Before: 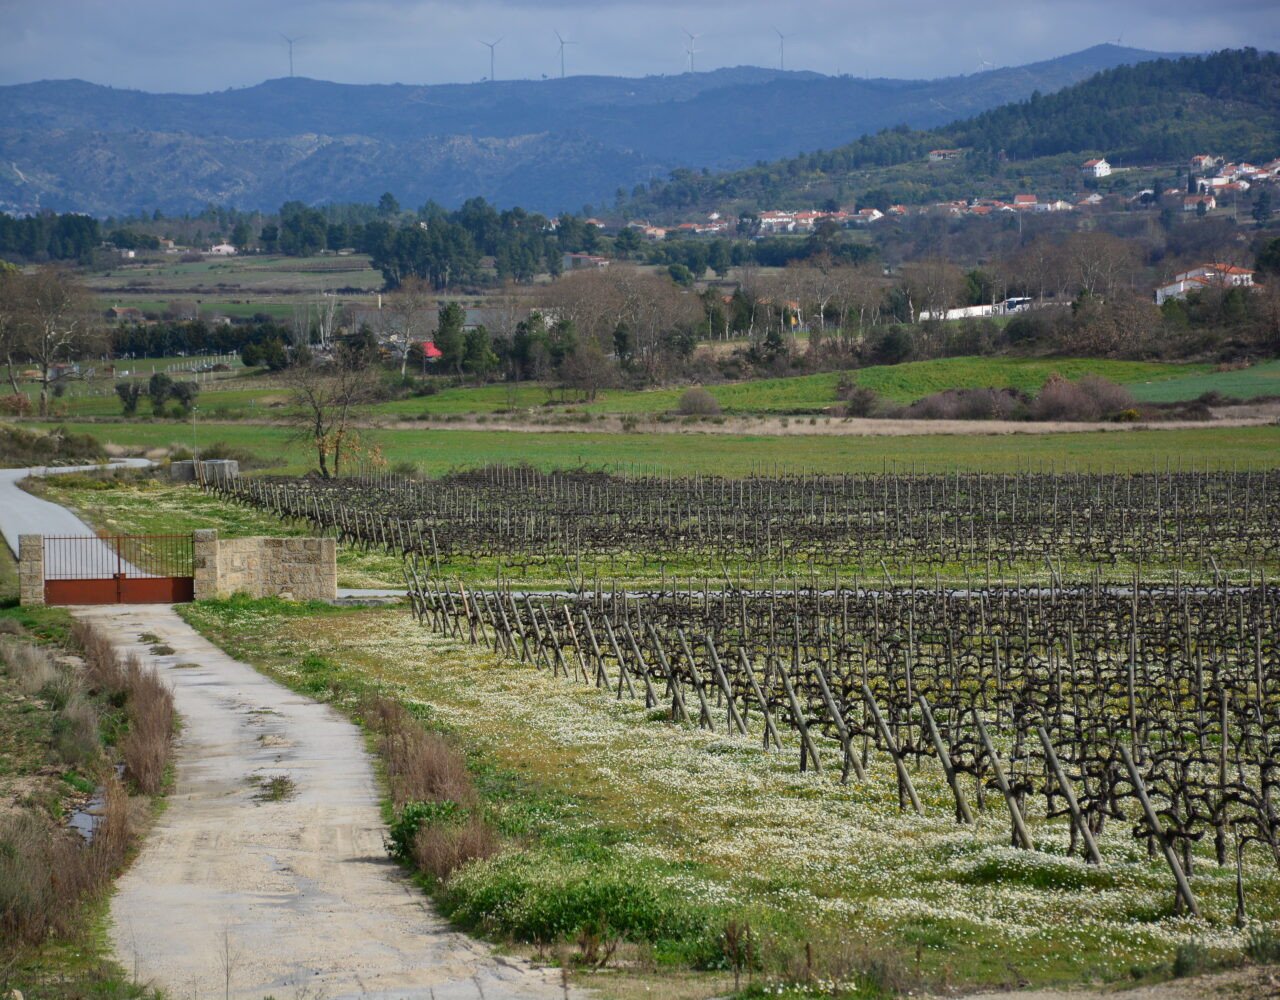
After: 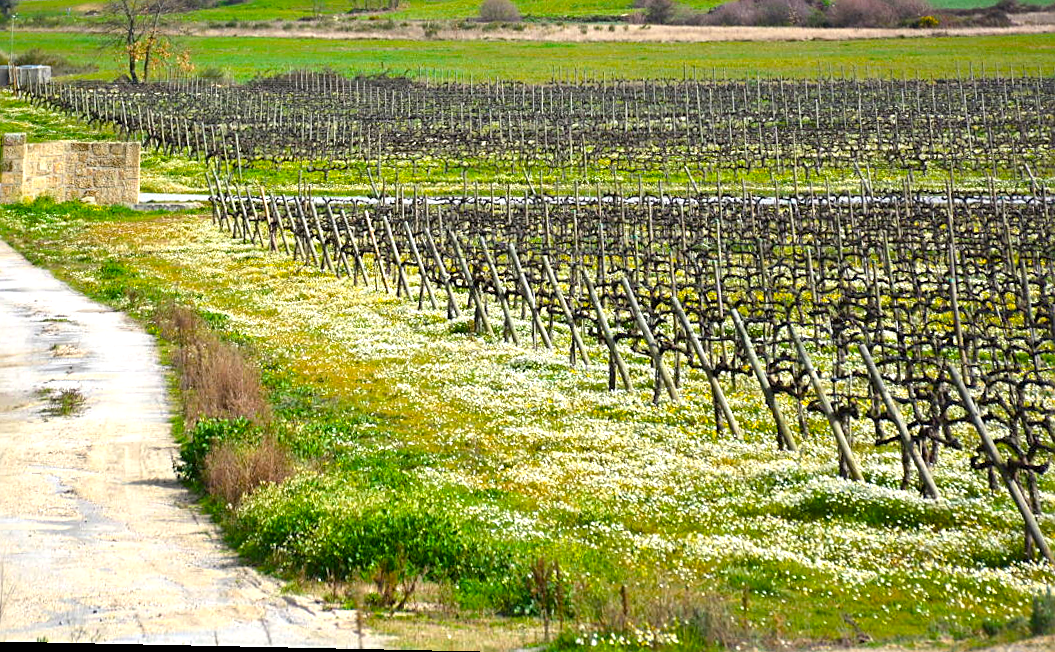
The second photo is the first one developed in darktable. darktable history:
sharpen: on, module defaults
crop and rotate: left 17.299%, top 35.115%, right 7.015%, bottom 1.024%
color balance rgb: linear chroma grading › global chroma 15%, perceptual saturation grading › global saturation 30%
rotate and perspective: rotation 0.128°, lens shift (vertical) -0.181, lens shift (horizontal) -0.044, shear 0.001, automatic cropping off
exposure: exposure 1 EV, compensate highlight preservation false
